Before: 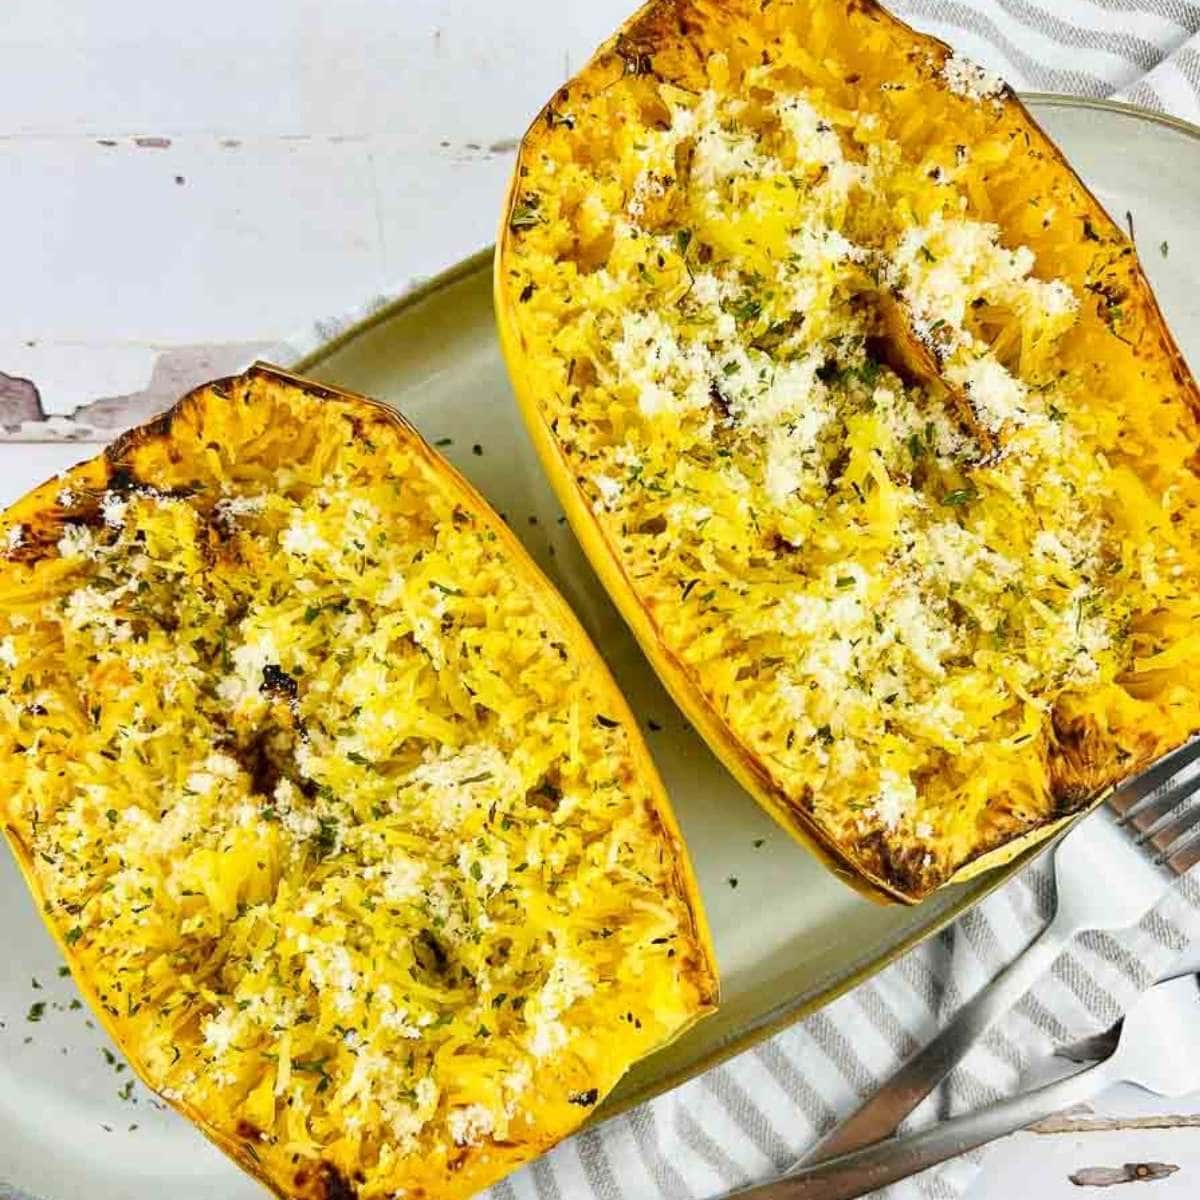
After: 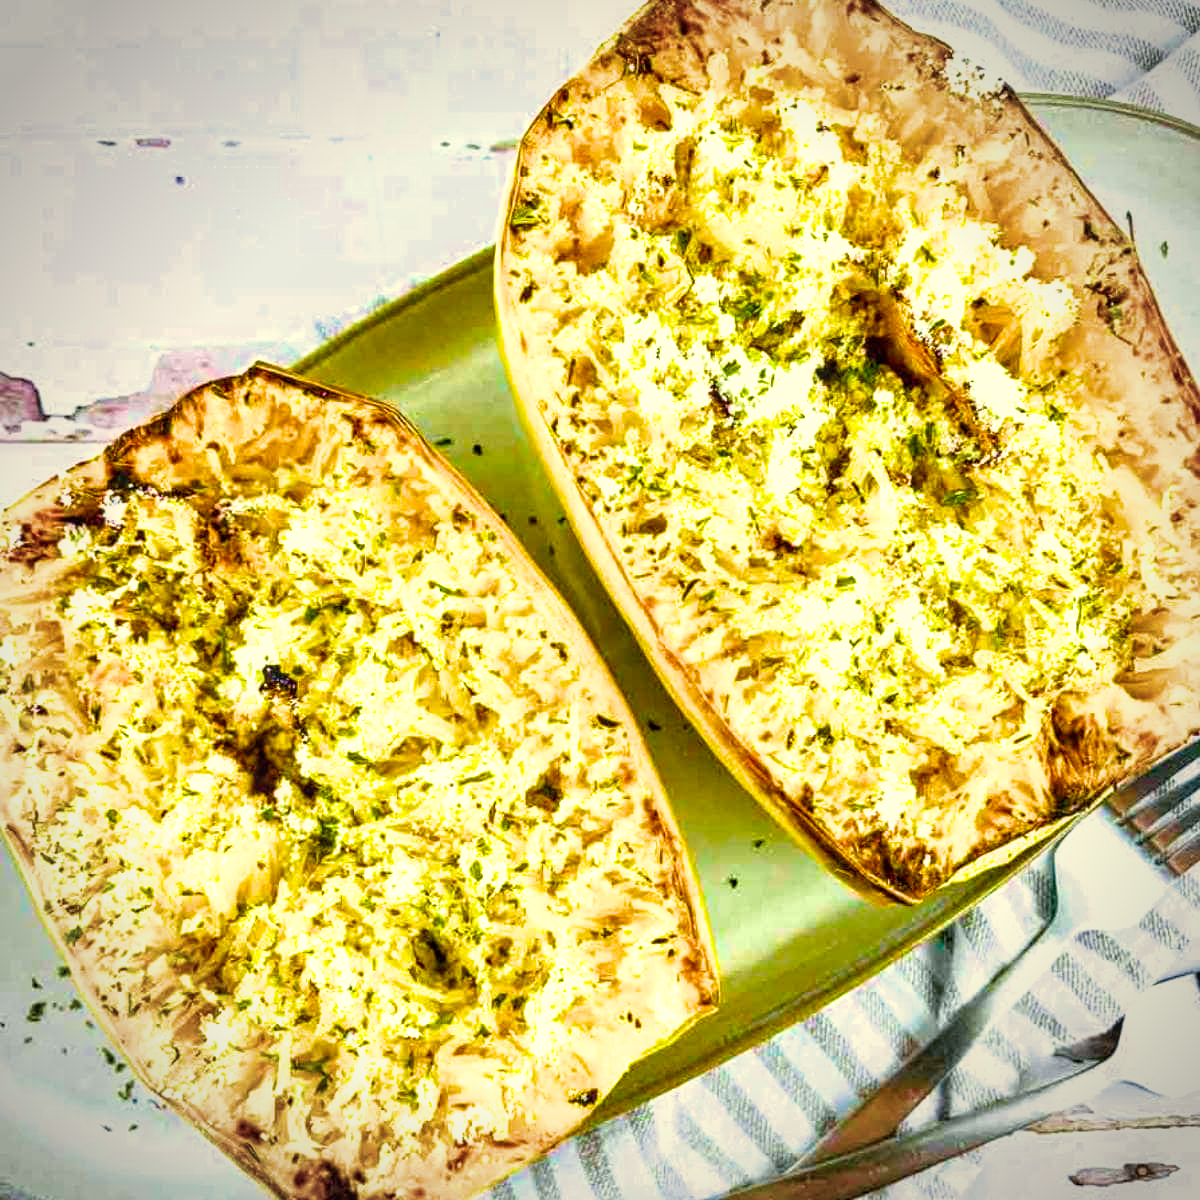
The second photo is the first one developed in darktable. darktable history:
local contrast: on, module defaults
color calibration: x 0.37, y 0.382, temperature 4313.32 K
tone equalizer: on, module defaults
velvia: on, module defaults
haze removal: compatibility mode true, adaptive false
vignetting: on, module defaults
filmic rgb: black relative exposure -16 EV, white relative exposure 2.93 EV, hardness 10.04, color science v6 (2022)
color correction: highlights a* 1.39, highlights b* 17.83
color balance rgb: linear chroma grading › global chroma 25%, perceptual saturation grading › global saturation 45%, perceptual saturation grading › highlights -50%, perceptual saturation grading › shadows 30%, perceptual brilliance grading › global brilliance 18%, global vibrance 40%
